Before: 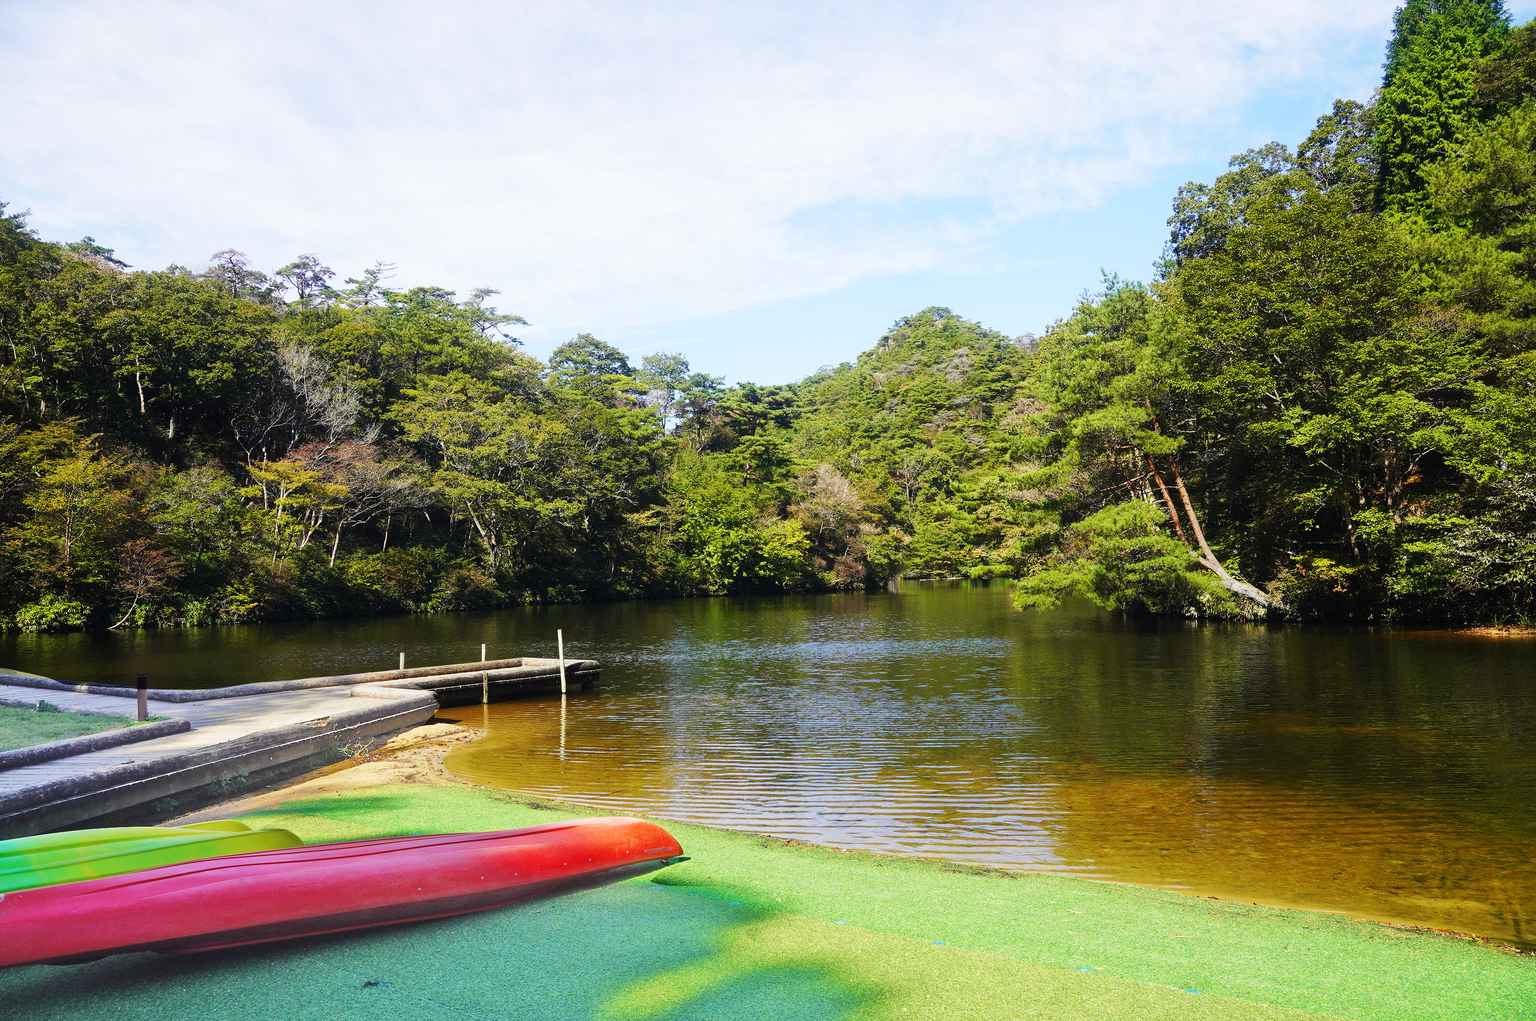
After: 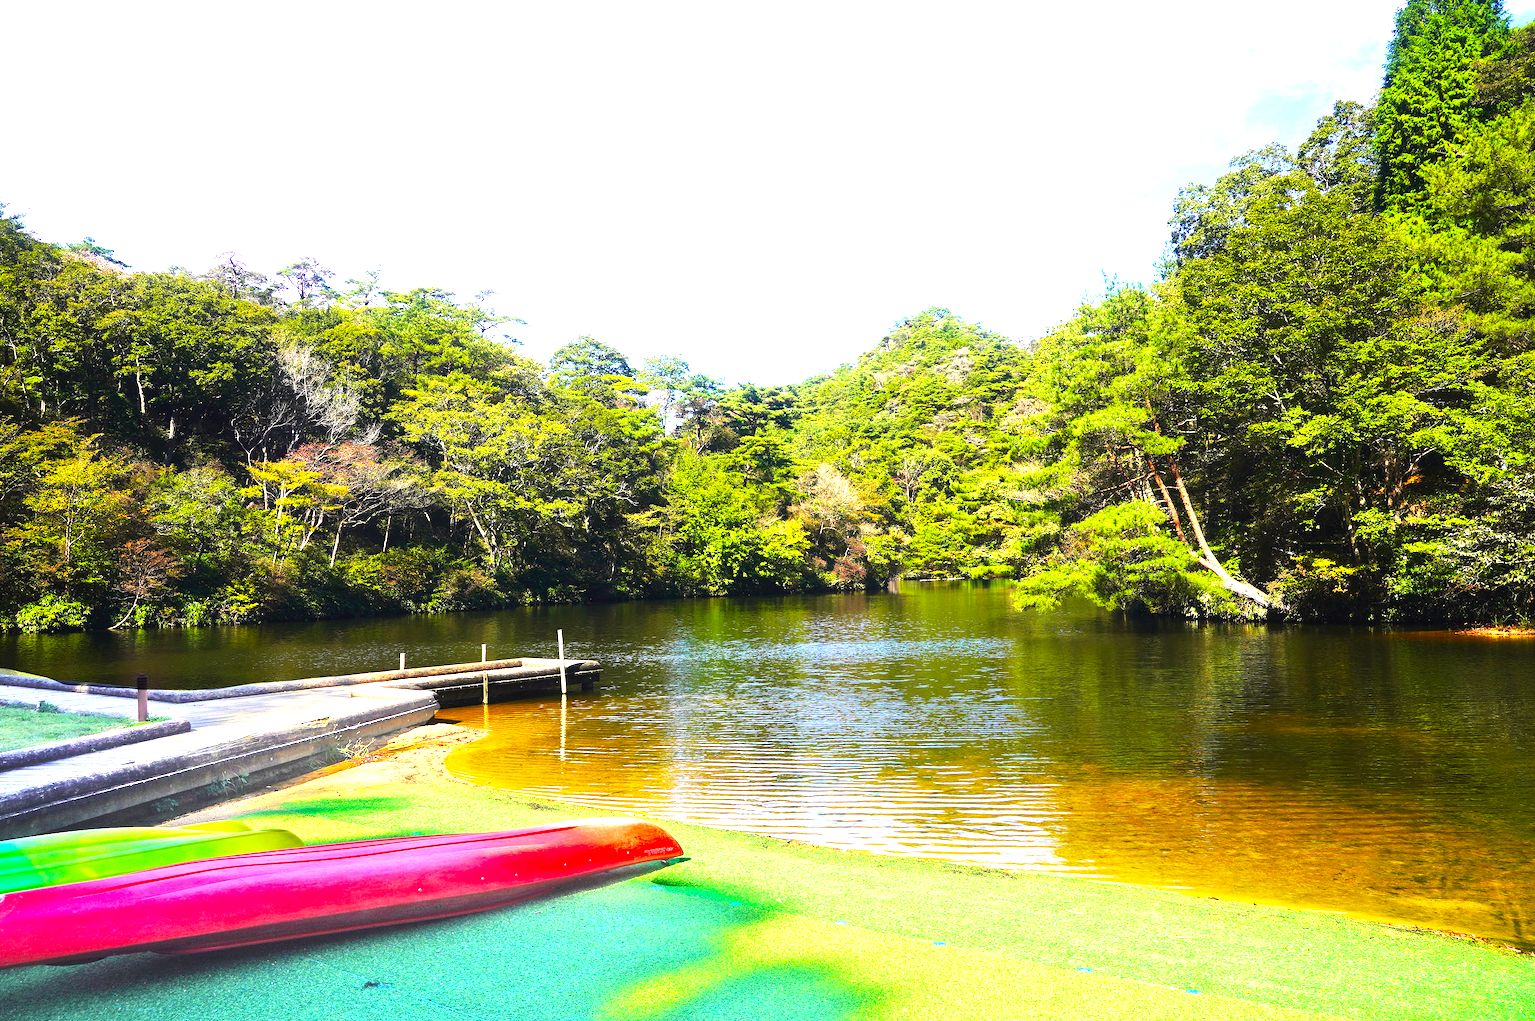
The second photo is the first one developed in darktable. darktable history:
exposure: exposure 1.133 EV, compensate exposure bias true, compensate highlight preservation false
contrast brightness saturation: contrast 0.085, saturation 0.276
